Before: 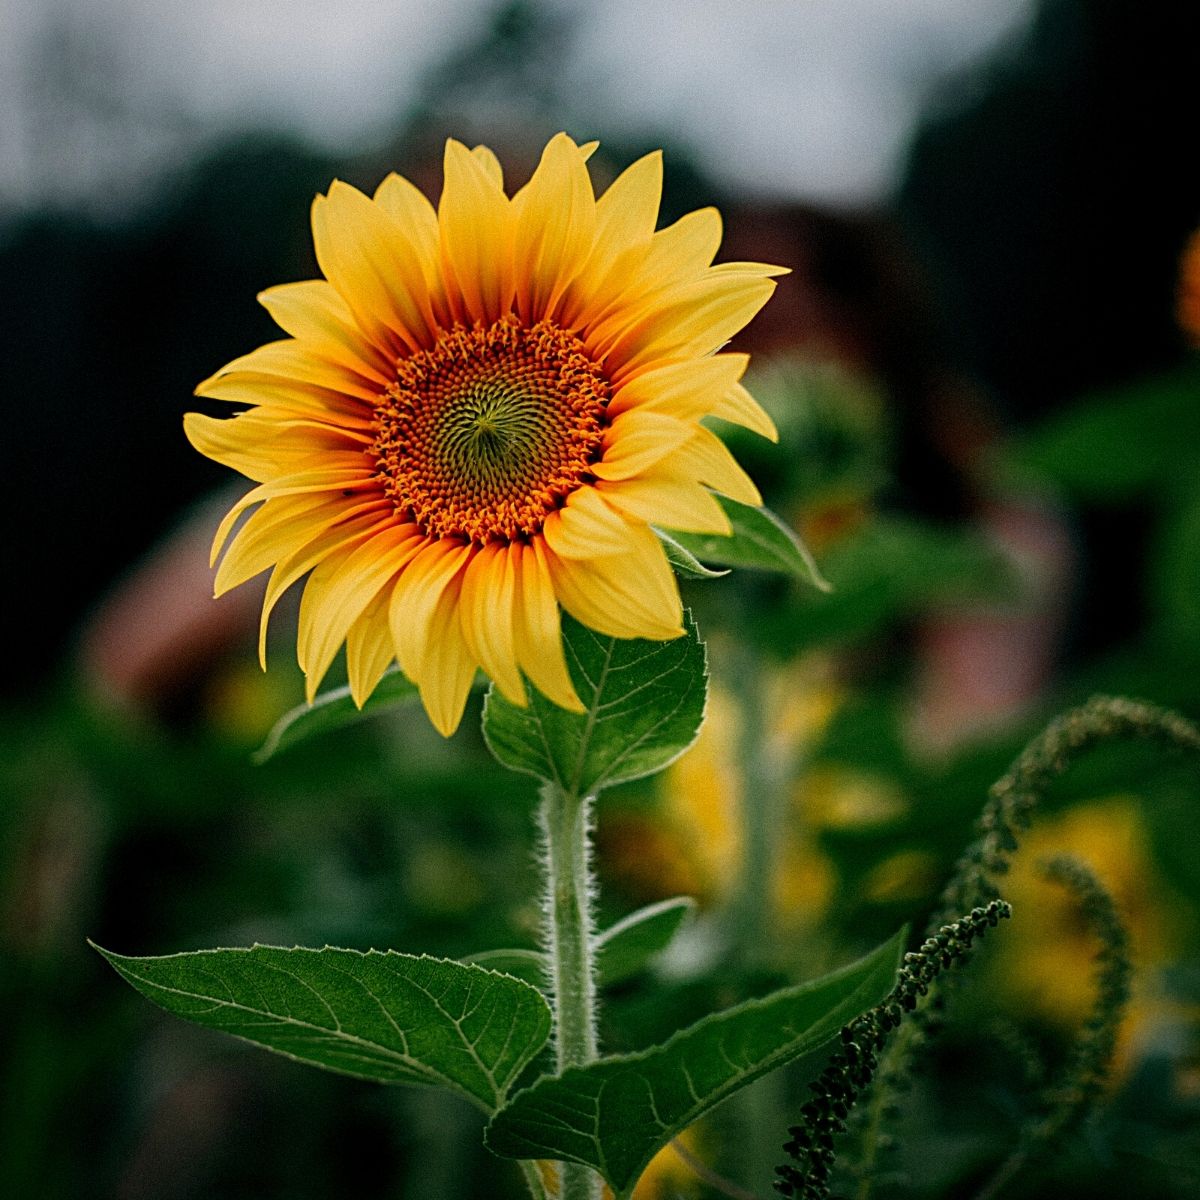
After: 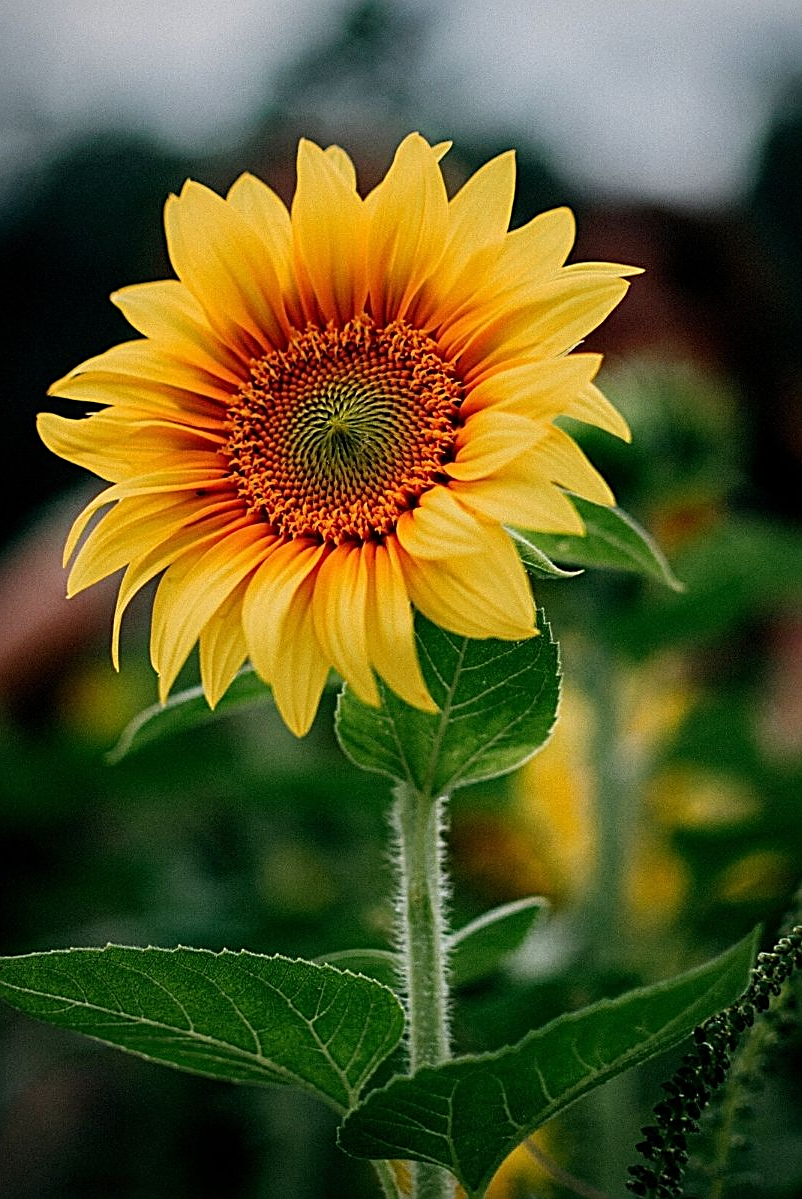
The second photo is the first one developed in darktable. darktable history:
sharpen: on, module defaults
crop and rotate: left 12.311%, right 20.83%
